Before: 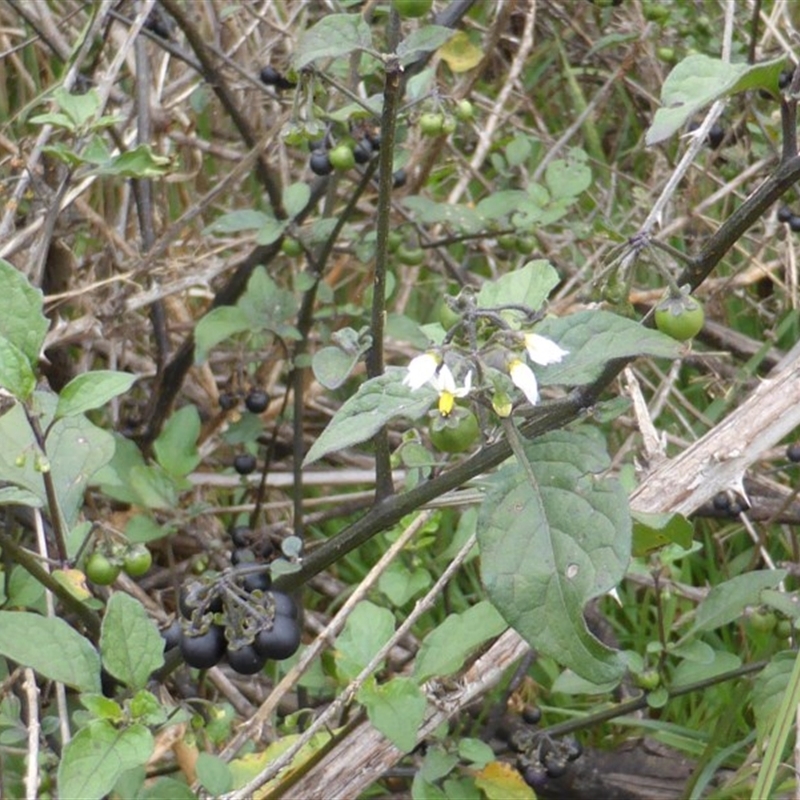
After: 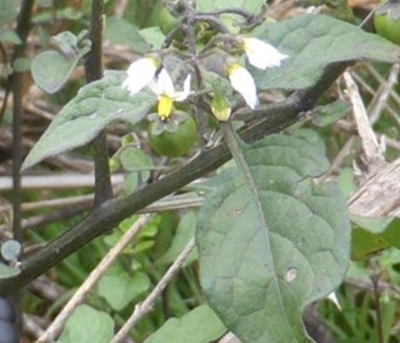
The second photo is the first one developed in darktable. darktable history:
crop: left 35.204%, top 37.101%, right 14.786%, bottom 20.017%
